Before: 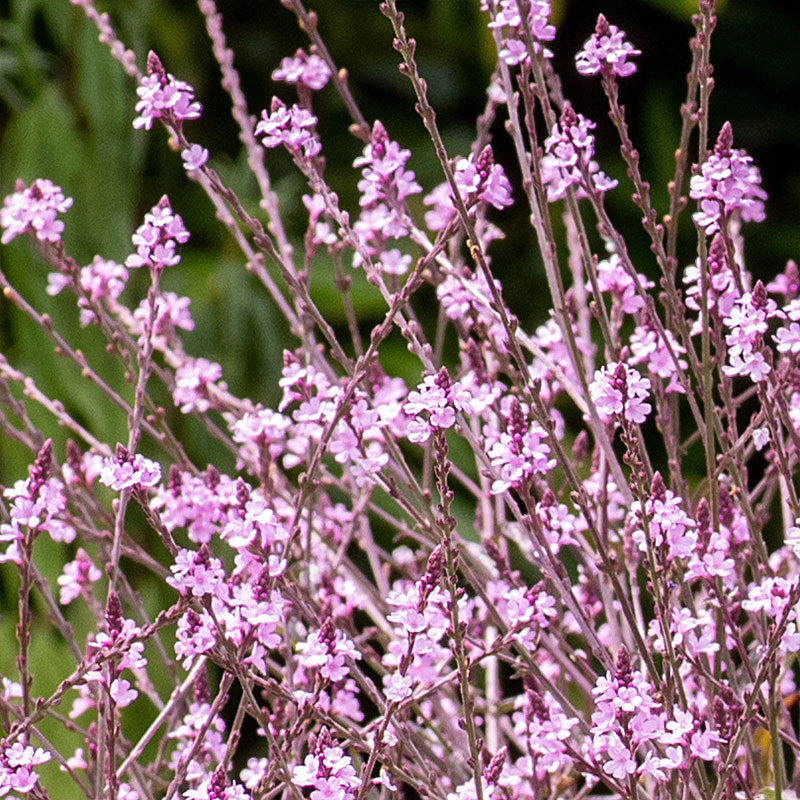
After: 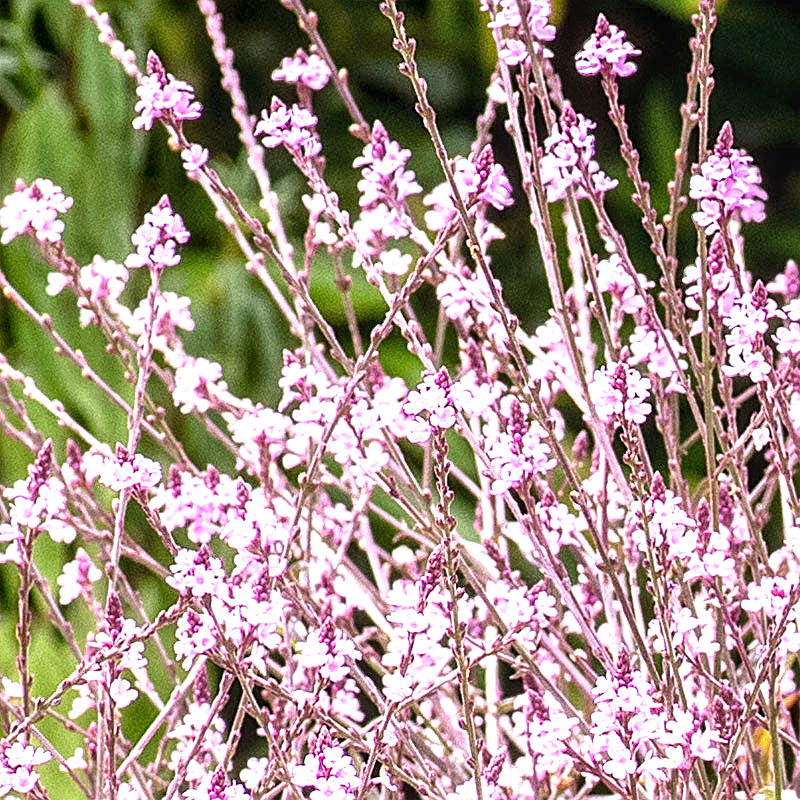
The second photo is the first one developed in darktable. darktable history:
sharpen: on, module defaults
exposure: black level correction 0, exposure 1.199 EV, compensate highlight preservation false
local contrast: detail 130%
